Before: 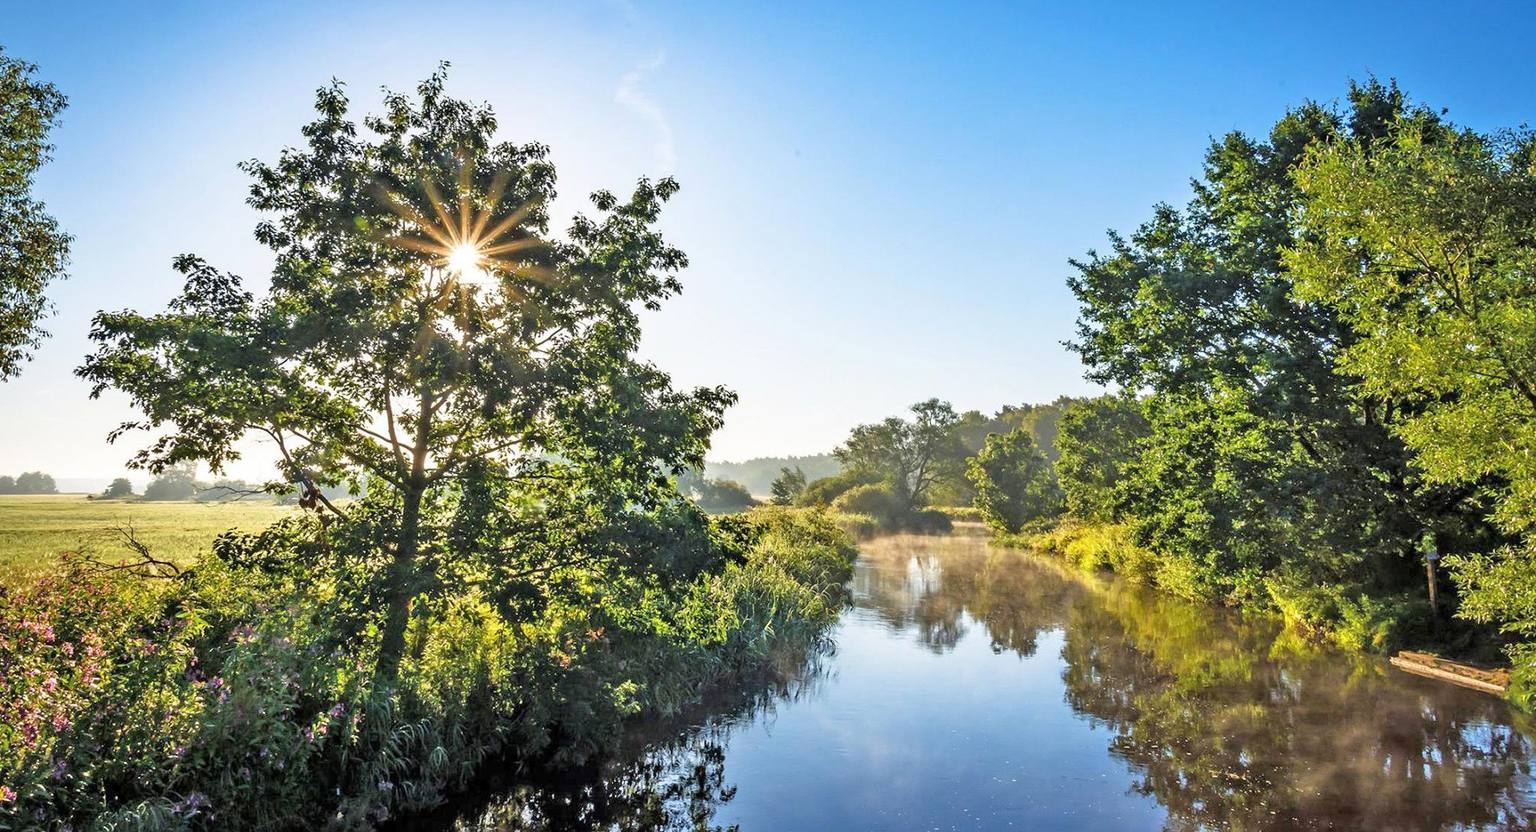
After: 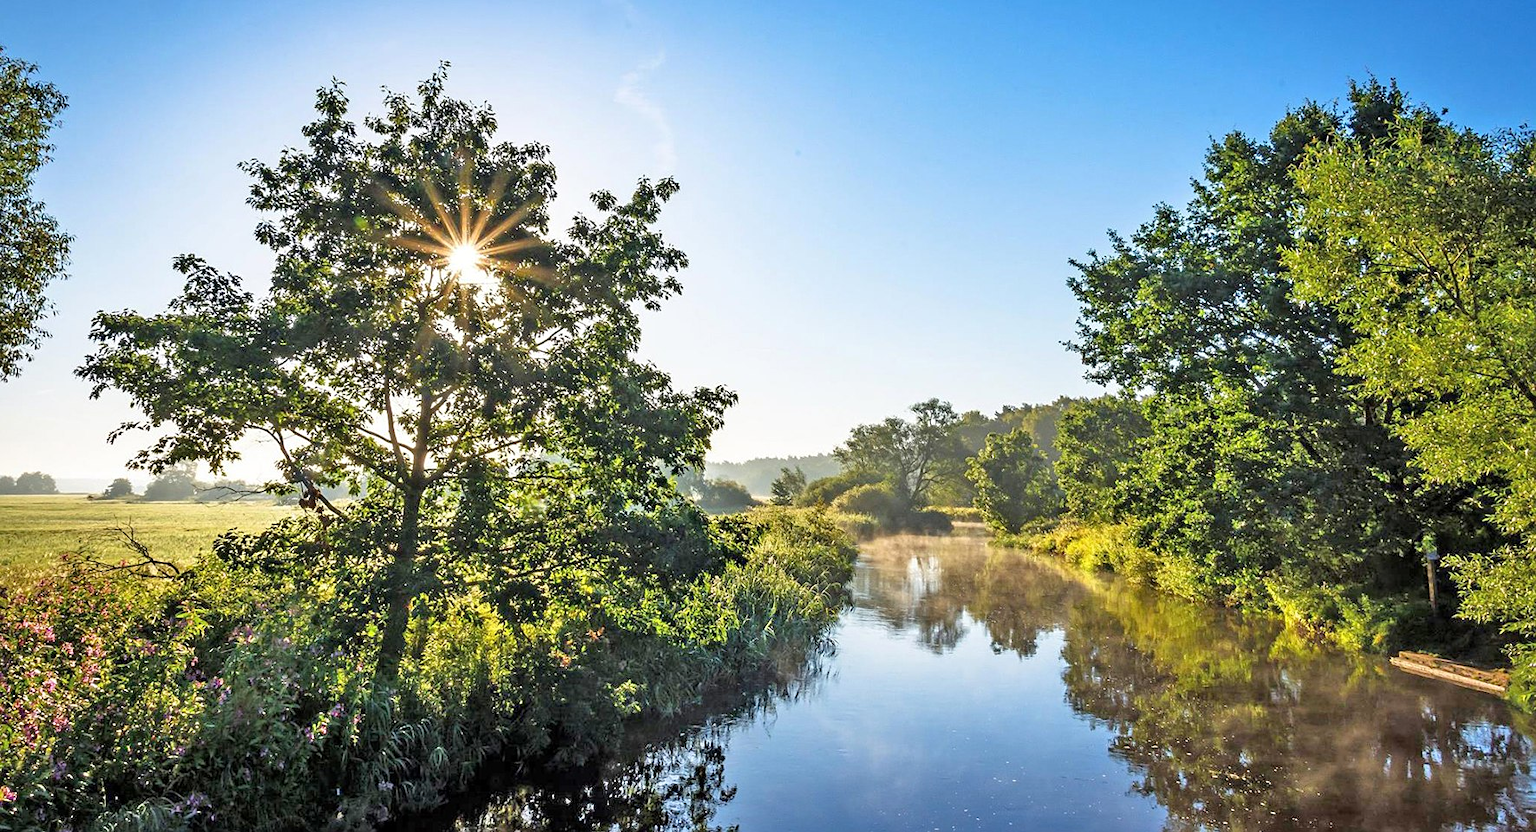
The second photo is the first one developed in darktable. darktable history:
sharpen: amount 0.2
tone equalizer: on, module defaults
